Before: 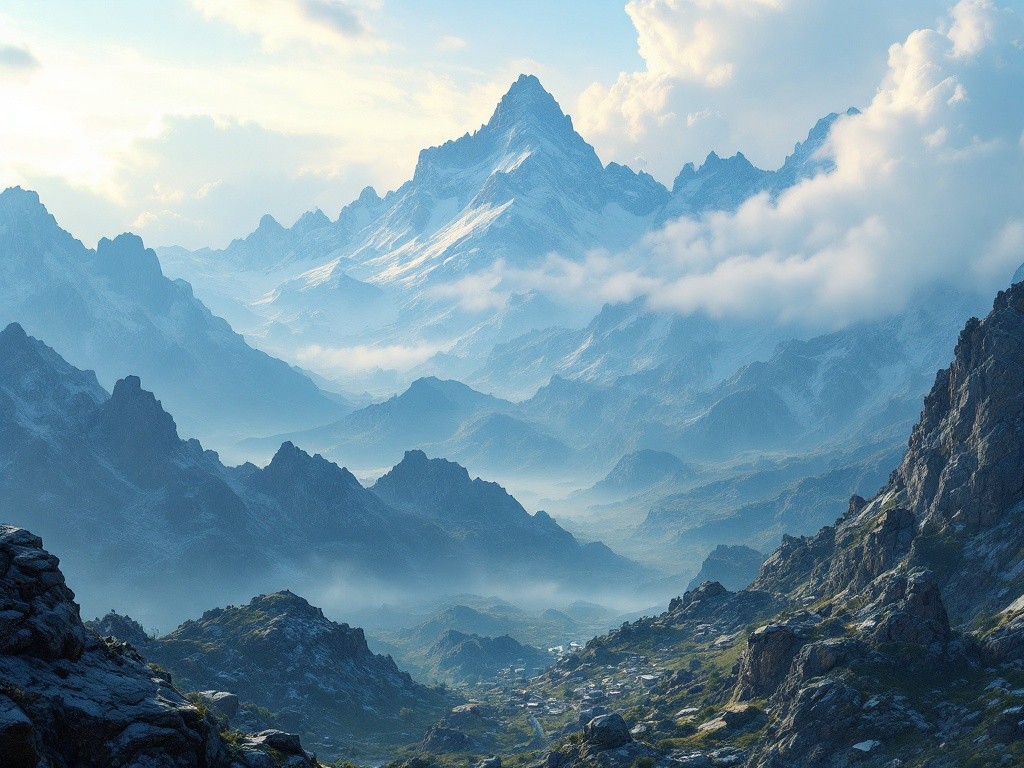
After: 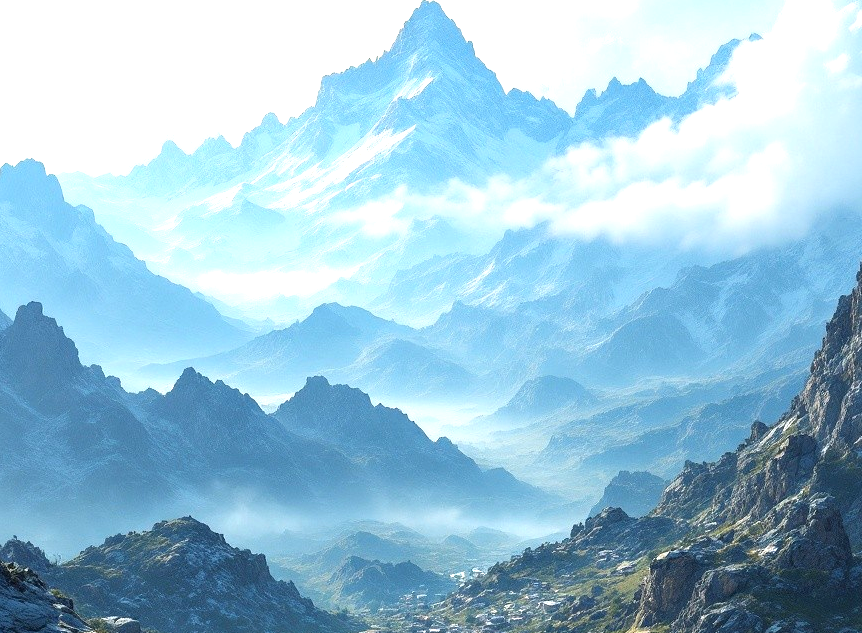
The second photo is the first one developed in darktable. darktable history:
exposure: black level correction 0, exposure 0.896 EV, compensate highlight preservation false
crop and rotate: left 9.652%, top 9.74%, right 6.119%, bottom 7.79%
